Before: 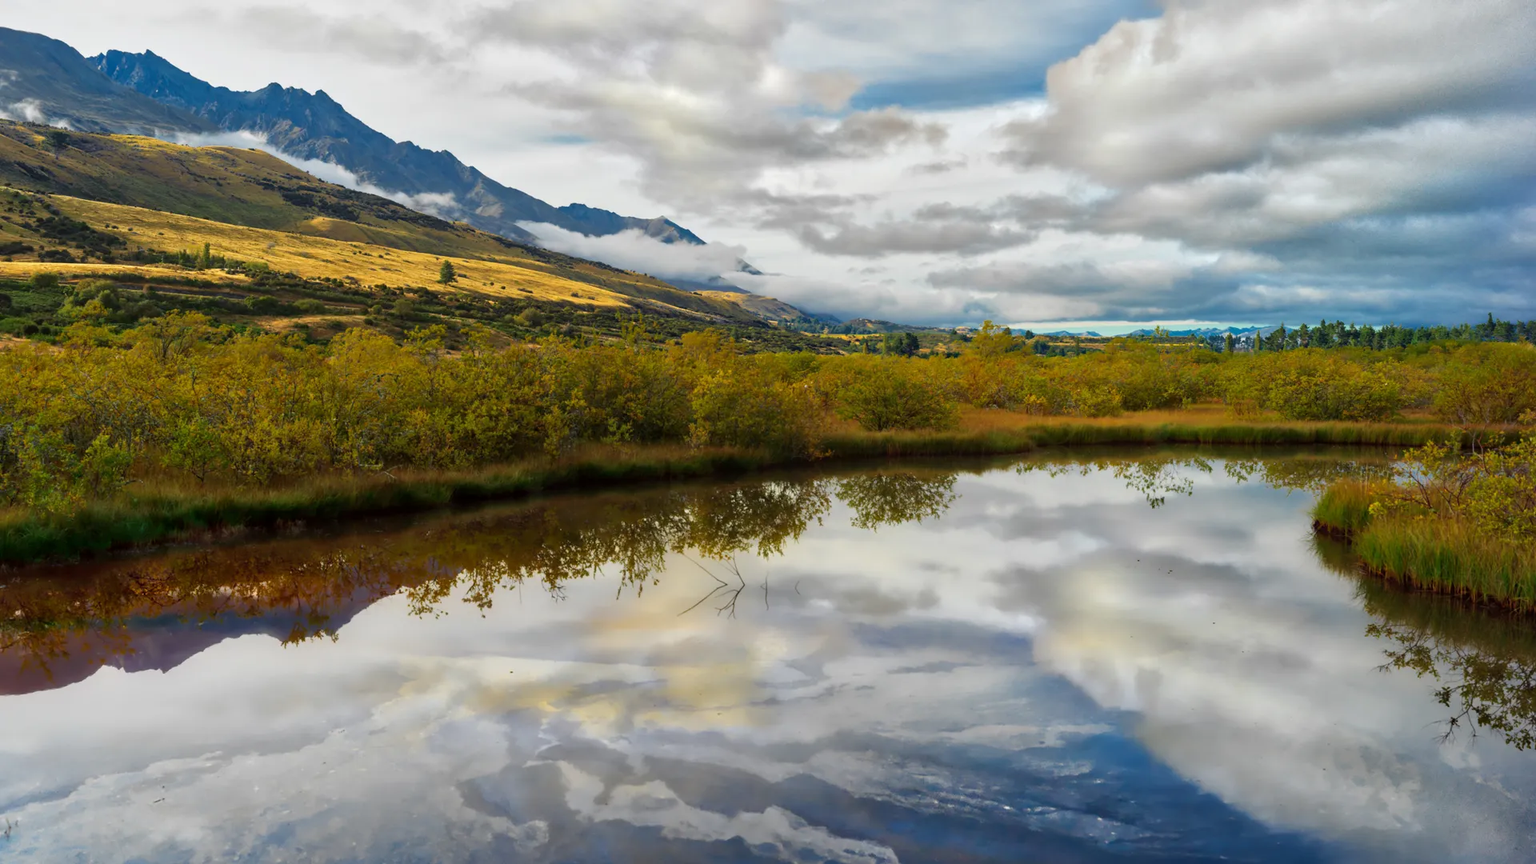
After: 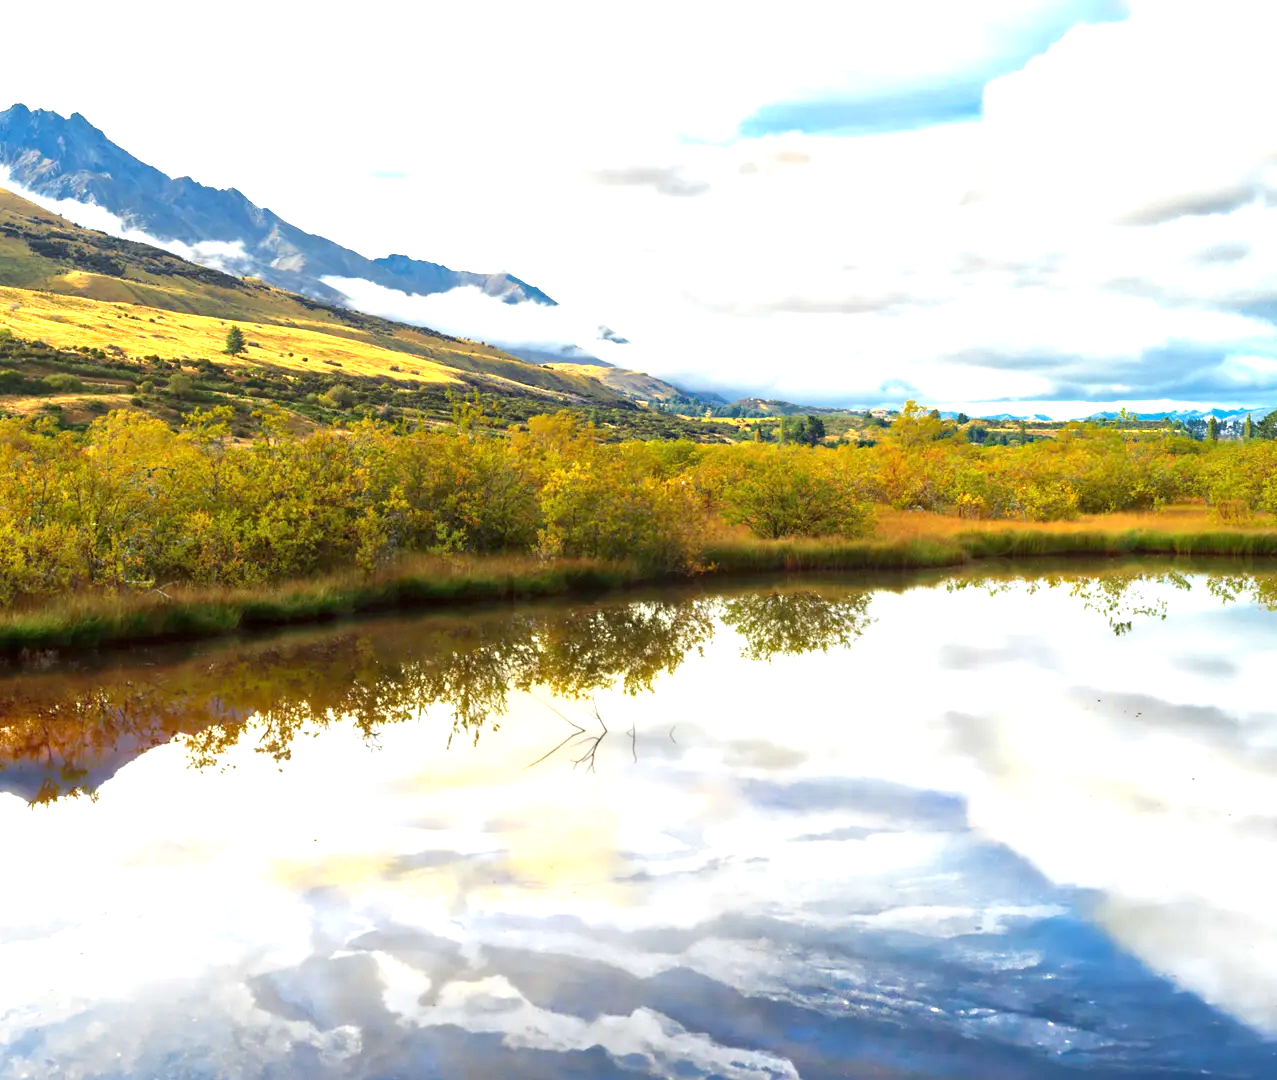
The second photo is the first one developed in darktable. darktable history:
crop: left 16.899%, right 16.556%
exposure: black level correction 0, exposure 1.4 EV, compensate highlight preservation false
